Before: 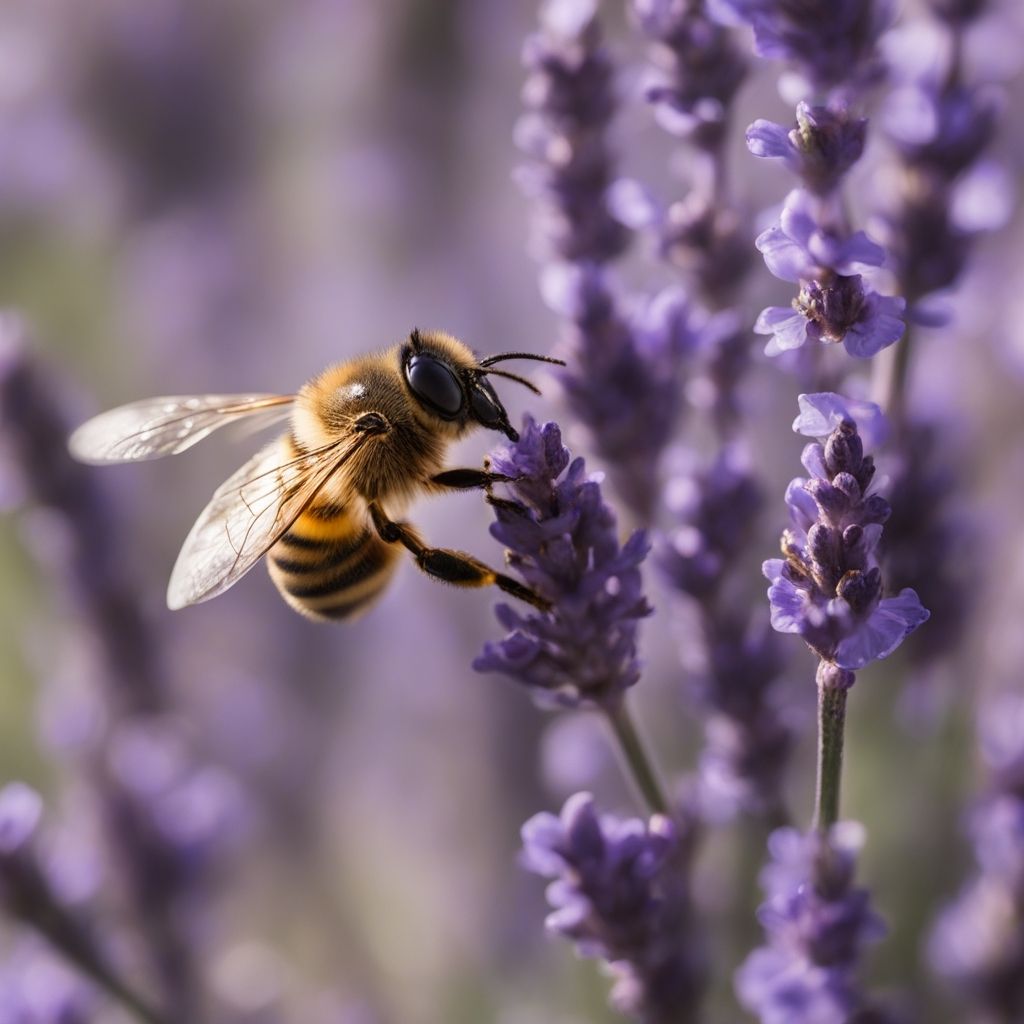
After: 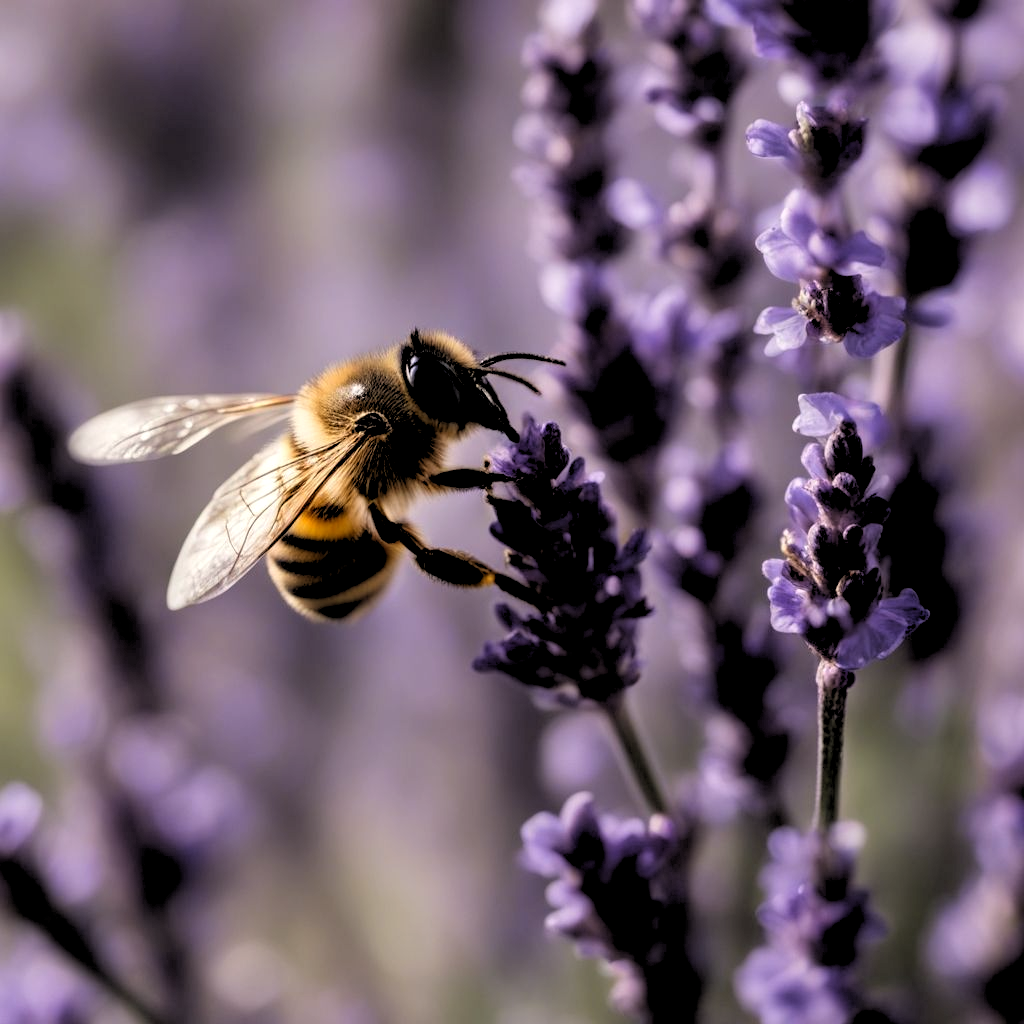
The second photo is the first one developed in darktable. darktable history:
color correction: highlights b* 3
rgb levels: levels [[0.034, 0.472, 0.904], [0, 0.5, 1], [0, 0.5, 1]]
